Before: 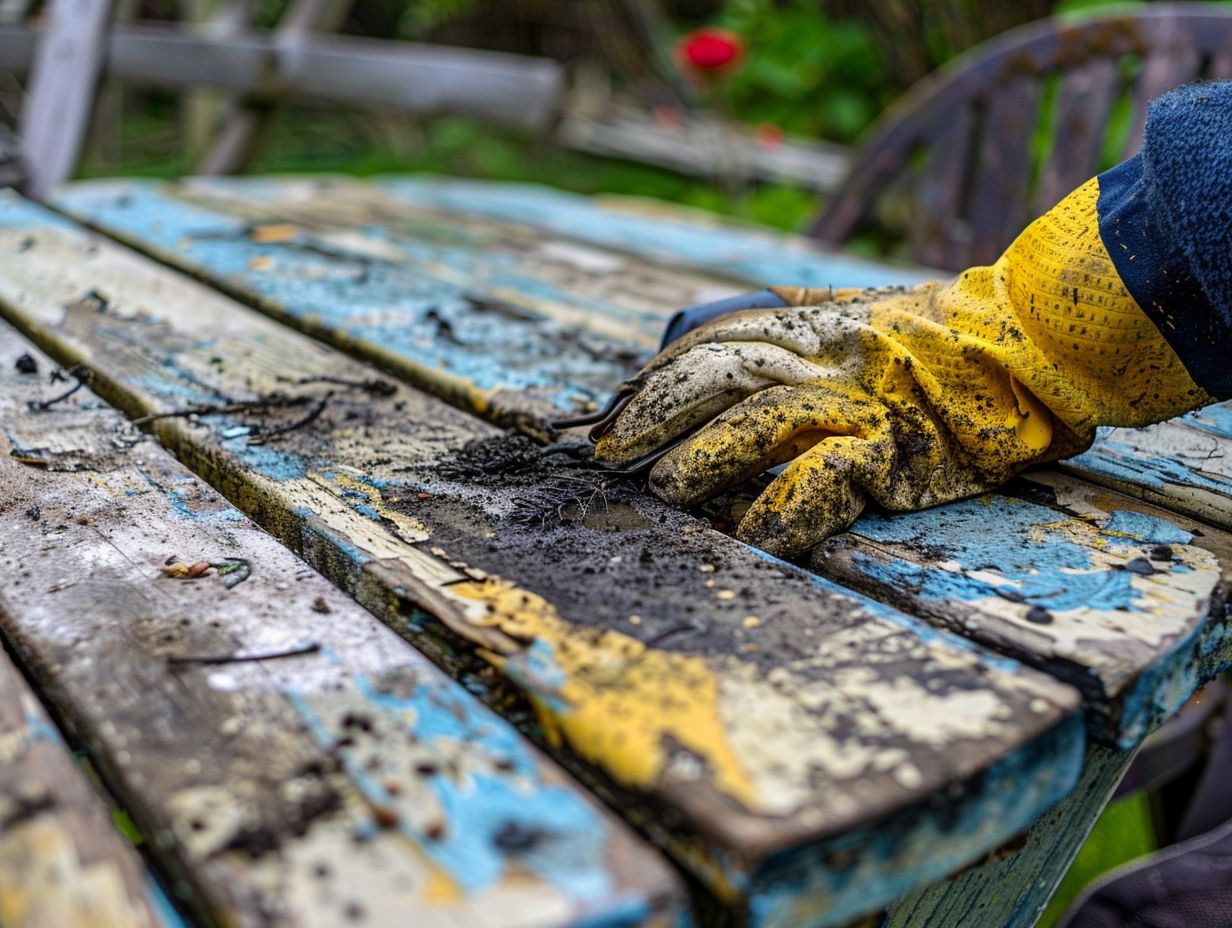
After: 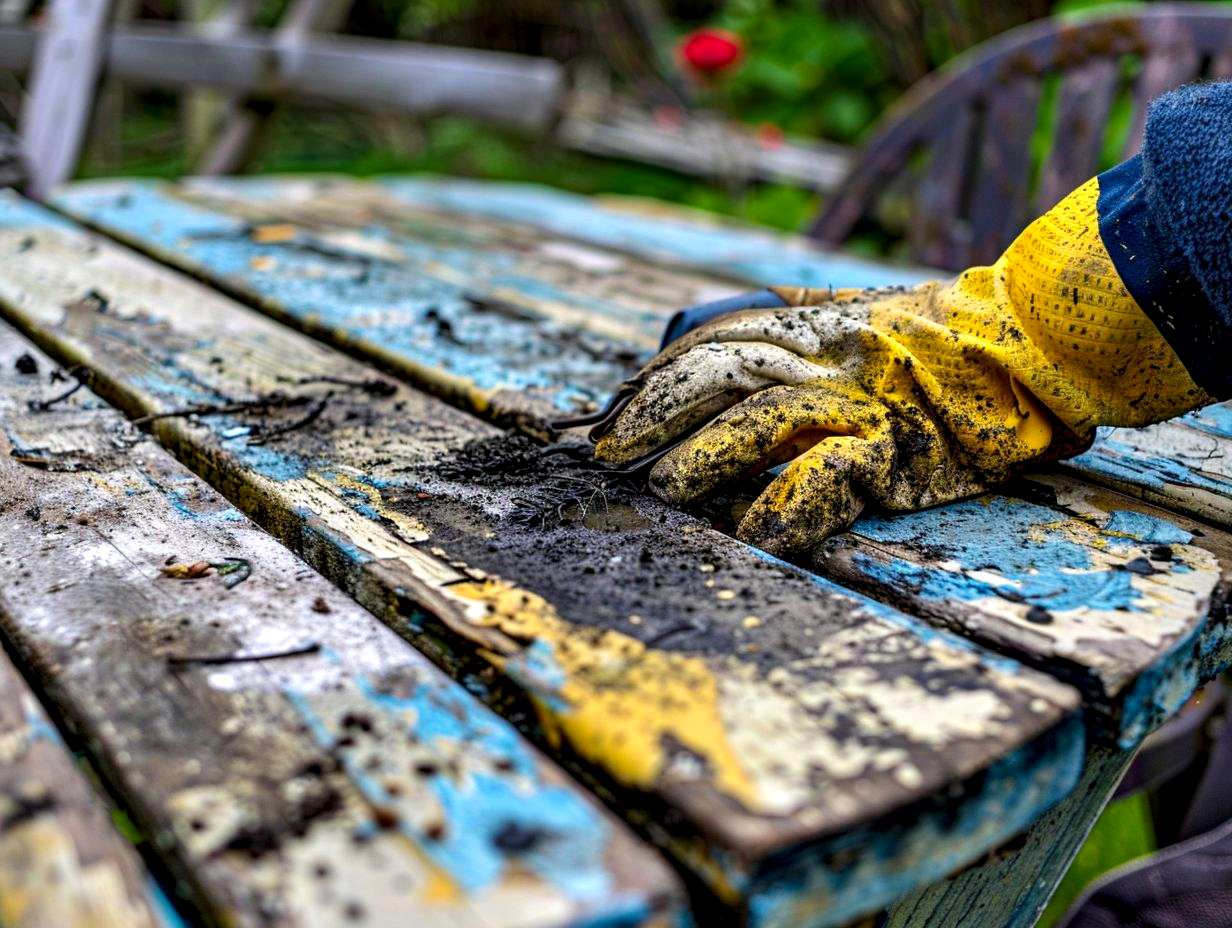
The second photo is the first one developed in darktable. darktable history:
contrast equalizer: octaves 7, y [[0.528, 0.548, 0.563, 0.562, 0.546, 0.526], [0.55 ×6], [0 ×6], [0 ×6], [0 ×6]]
